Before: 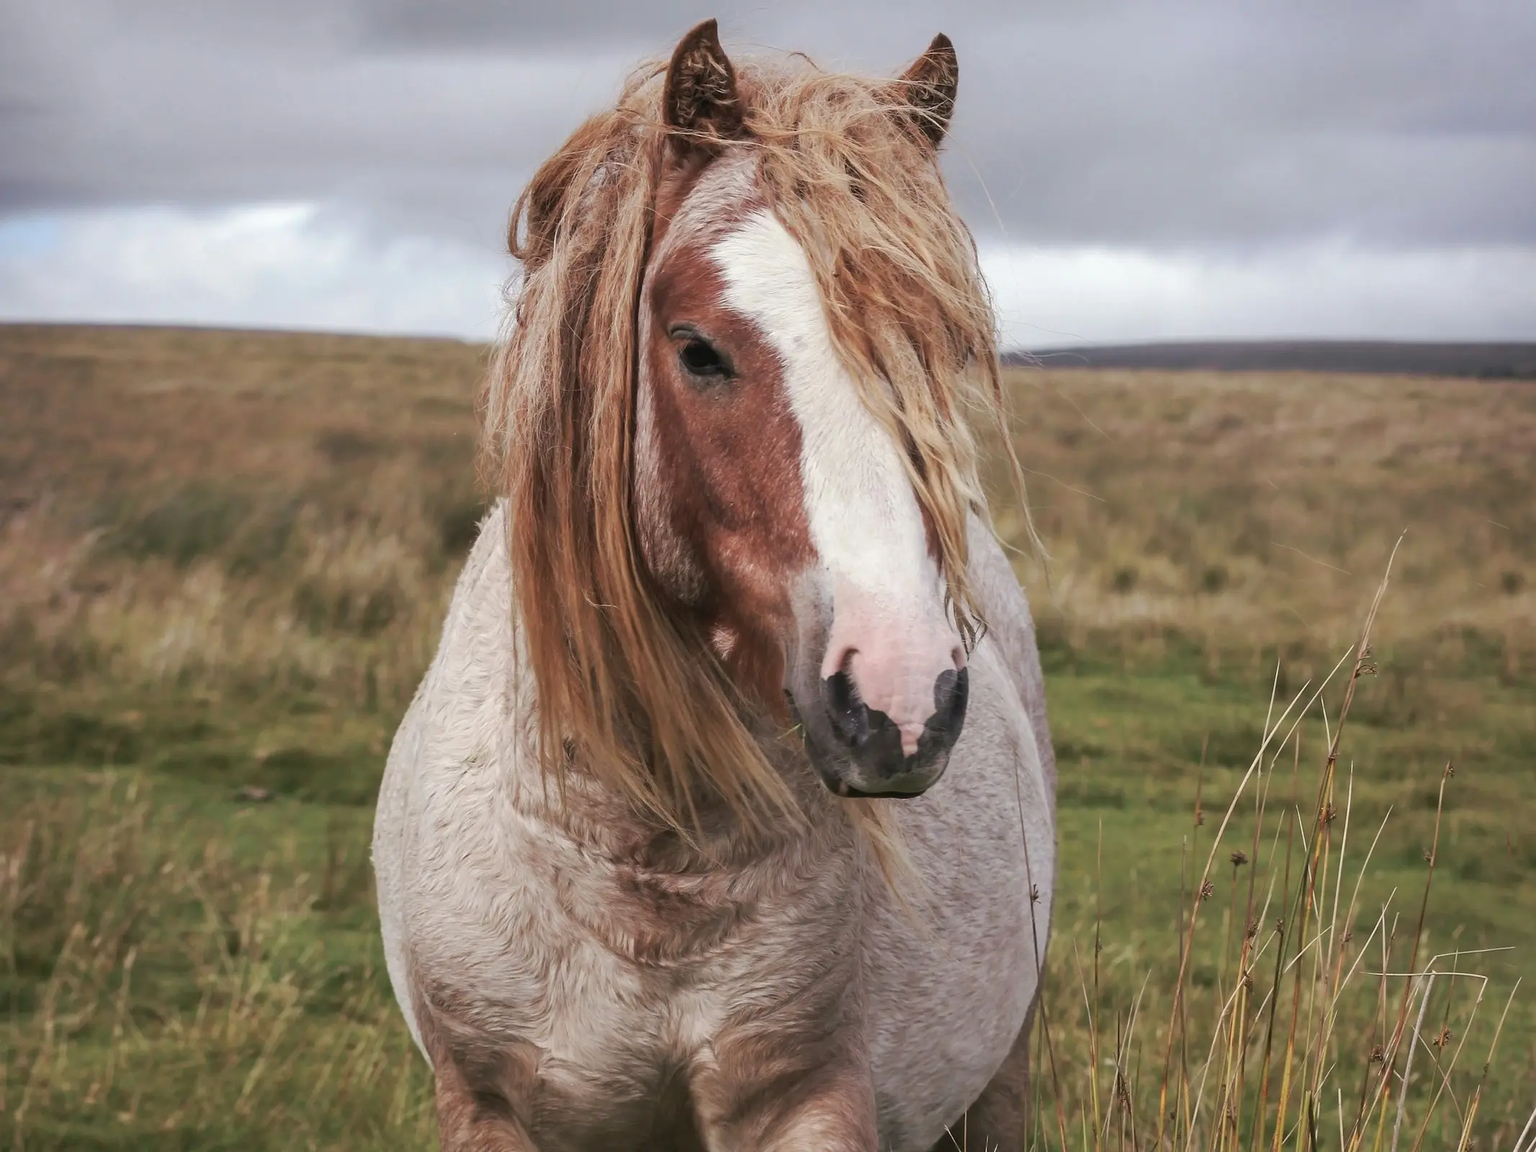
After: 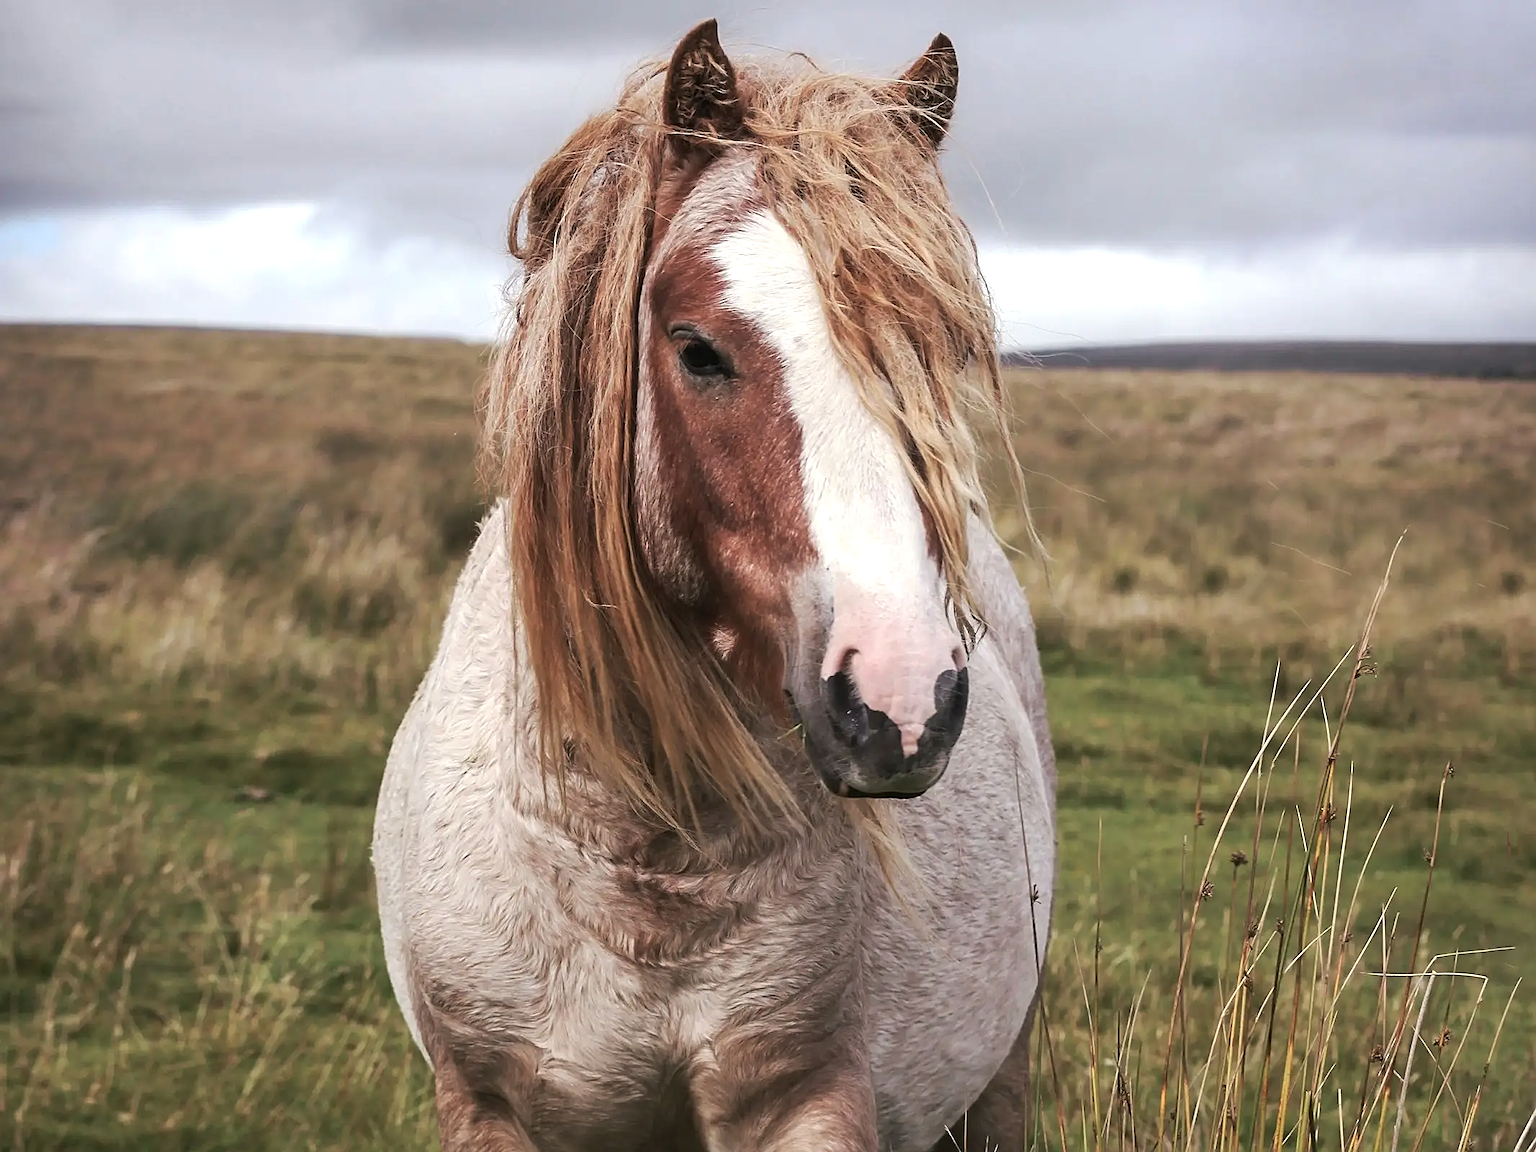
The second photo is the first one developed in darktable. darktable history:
tone equalizer: -8 EV -0.439 EV, -7 EV -0.393 EV, -6 EV -0.307 EV, -5 EV -0.196 EV, -3 EV 0.22 EV, -2 EV 0.346 EV, -1 EV 0.383 EV, +0 EV 0.396 EV, edges refinement/feathering 500, mask exposure compensation -1.57 EV, preserve details no
sharpen: on, module defaults
